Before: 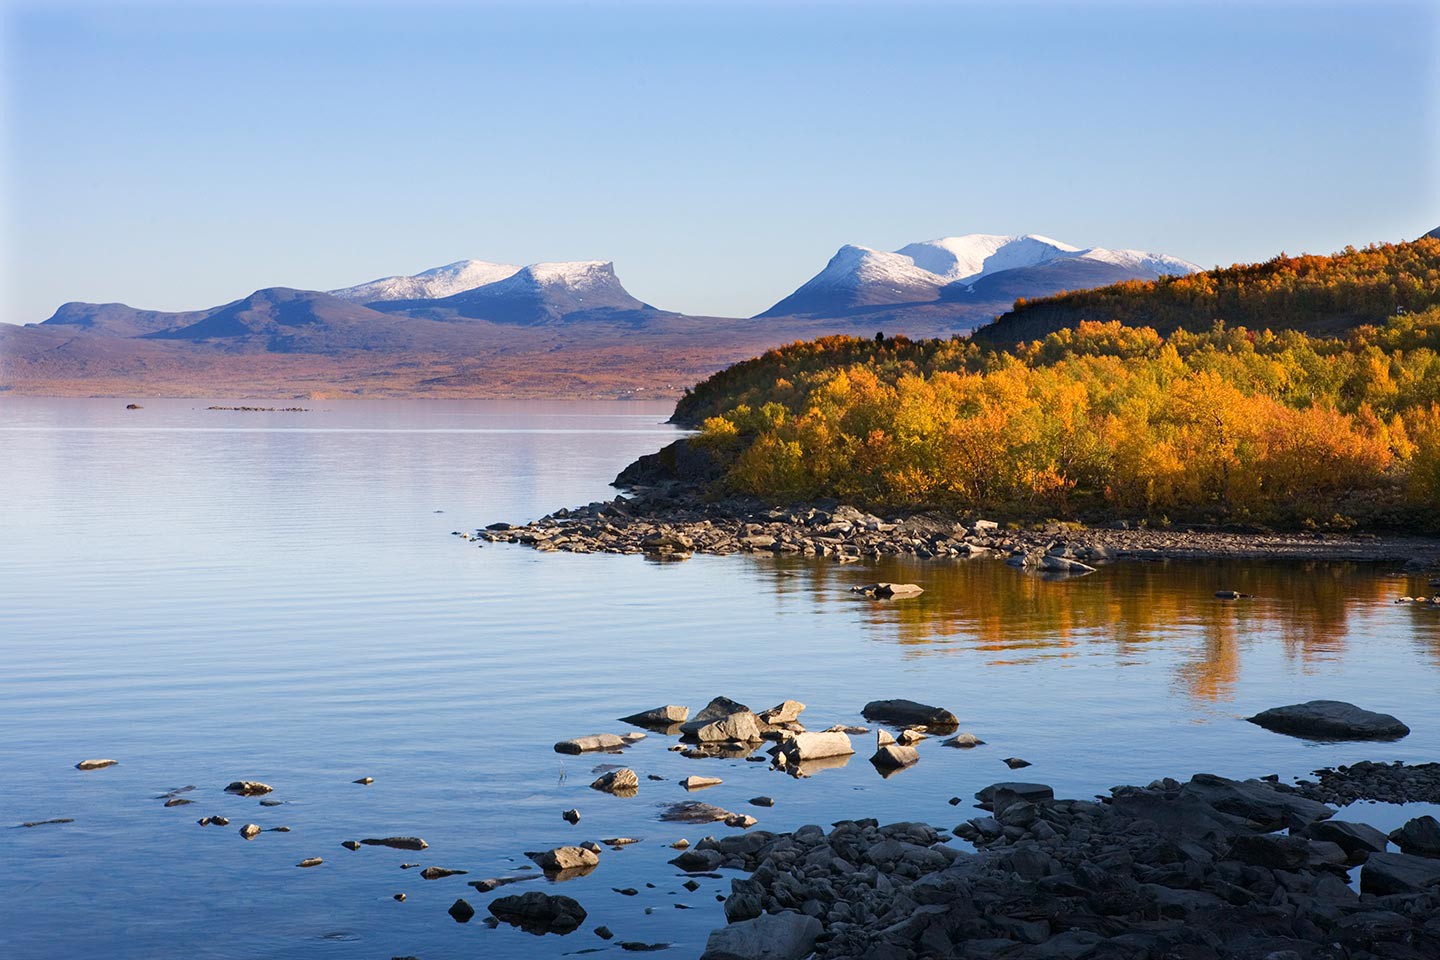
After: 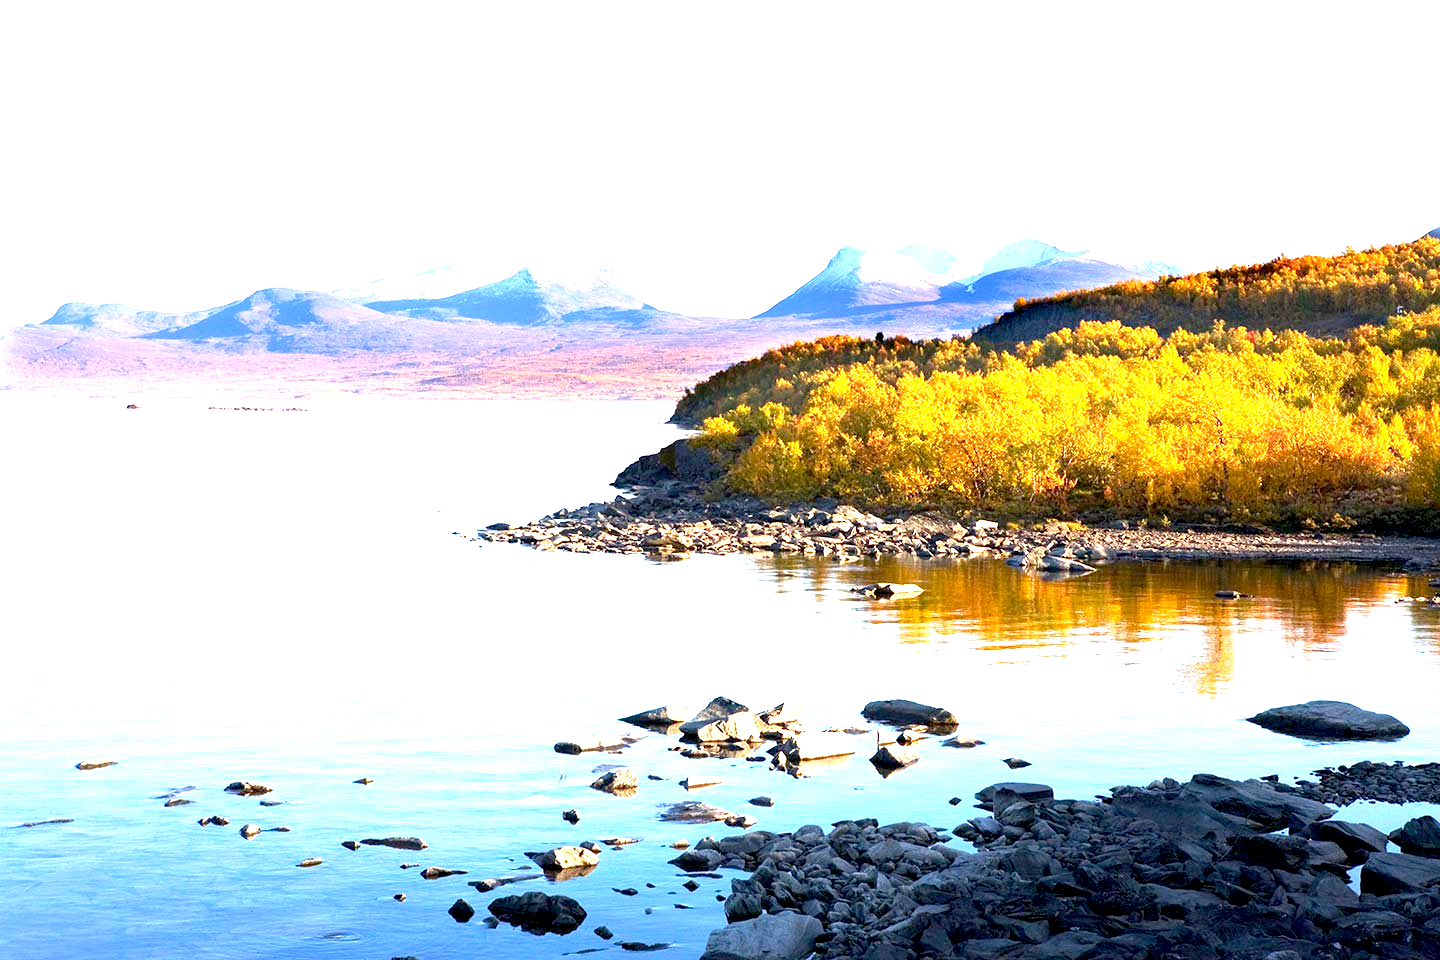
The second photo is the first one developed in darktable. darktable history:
exposure: black level correction 0.005, exposure 2.063 EV, compensate highlight preservation false
